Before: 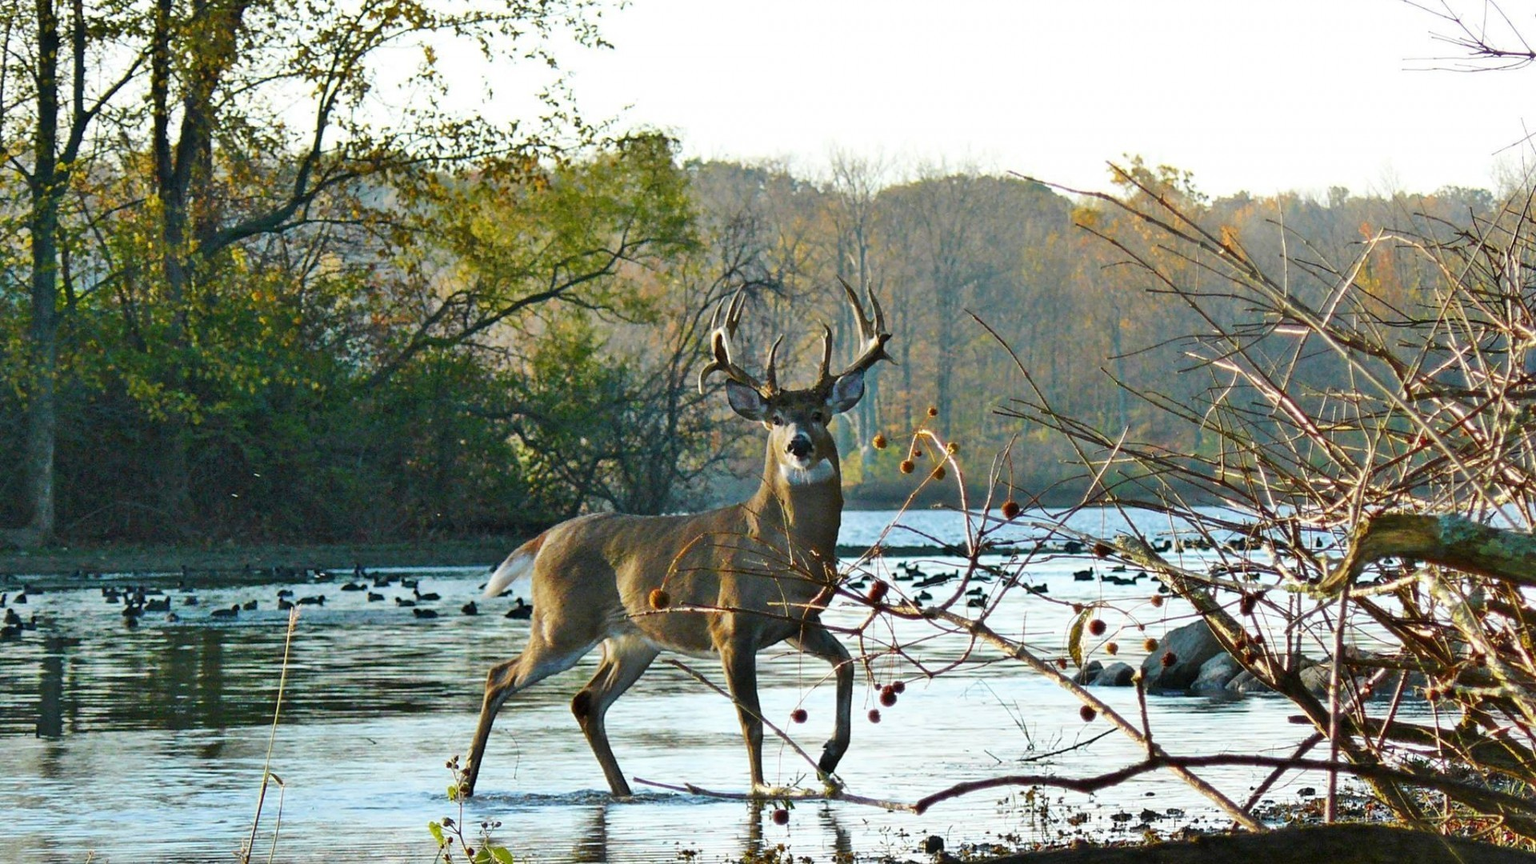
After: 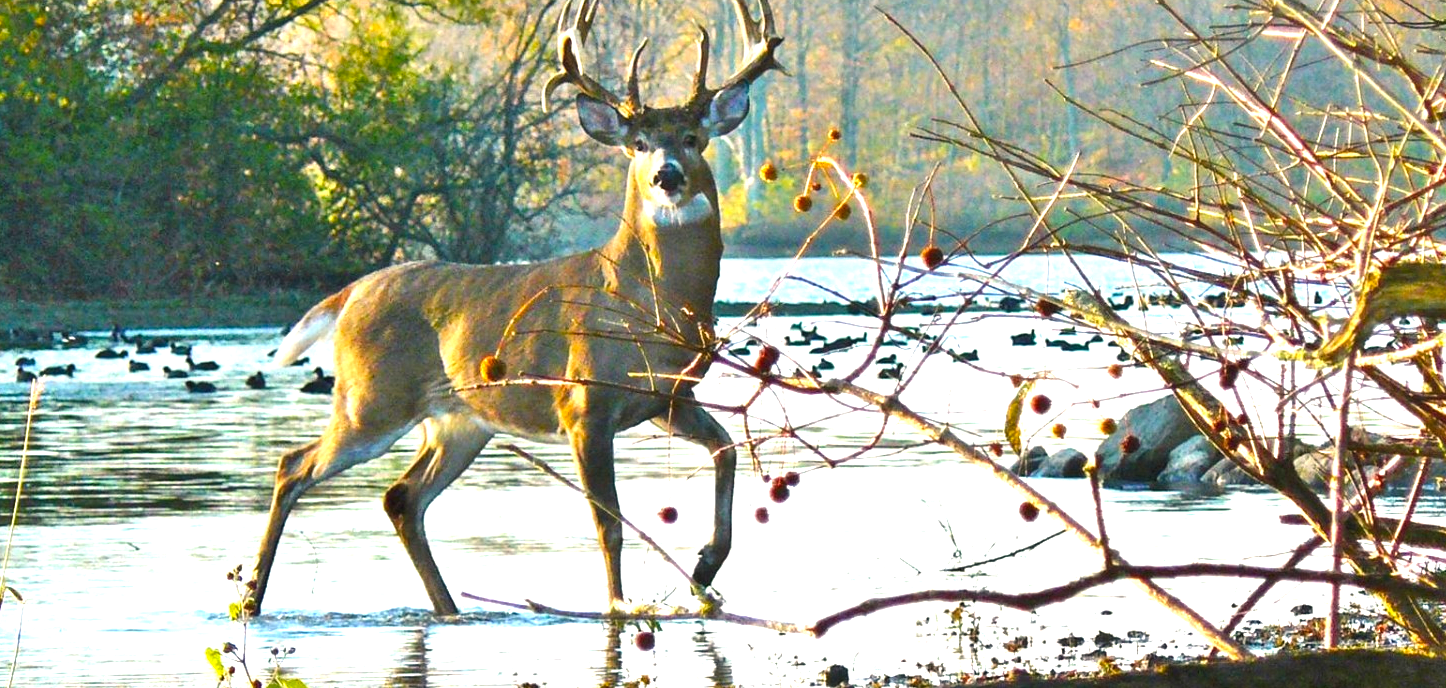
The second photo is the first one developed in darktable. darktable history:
color balance rgb: highlights gain › chroma 1.693%, highlights gain › hue 56.77°, global offset › luminance 0.496%, perceptual saturation grading › global saturation 17.786%, global vibrance 20%
tone equalizer: -7 EV 0.137 EV, edges refinement/feathering 500, mask exposure compensation -1.57 EV, preserve details no
crop and rotate: left 17.274%, top 35.239%, right 7.384%, bottom 1.023%
exposure: exposure 1.212 EV, compensate exposure bias true, compensate highlight preservation false
